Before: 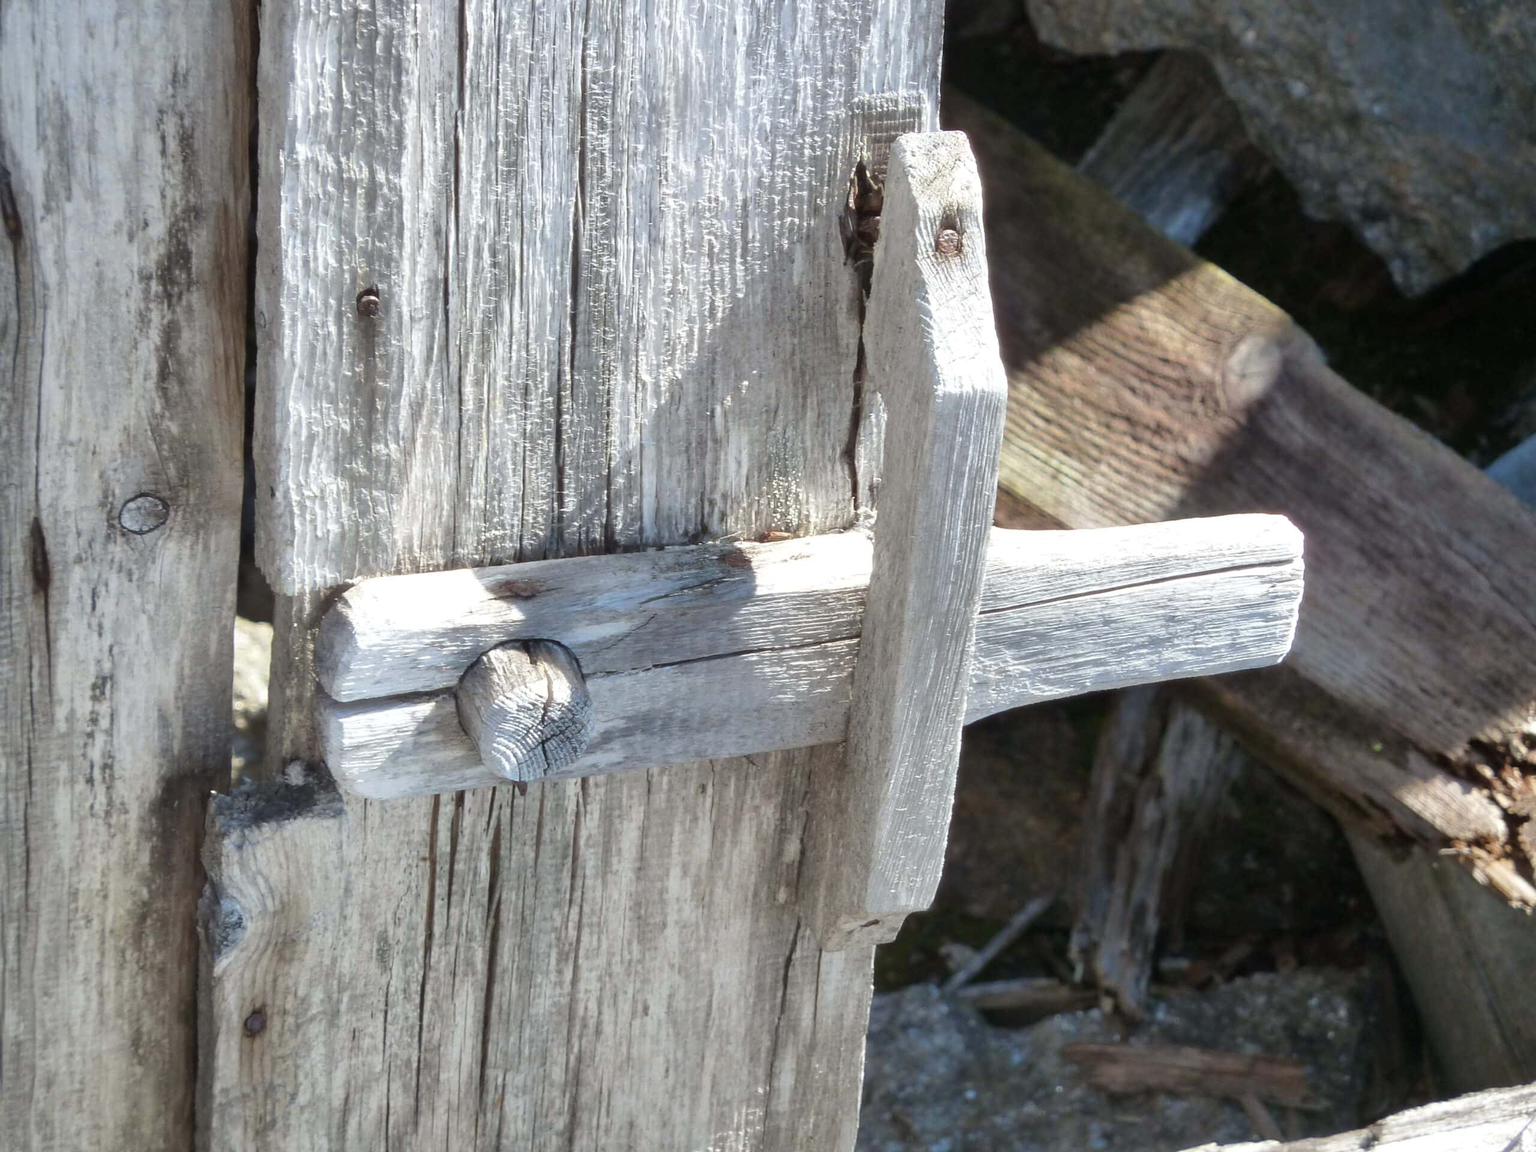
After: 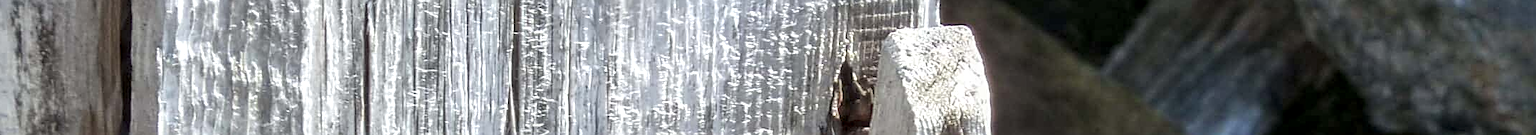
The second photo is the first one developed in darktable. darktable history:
local contrast: highlights 61%, detail 143%, midtone range 0.428
crop and rotate: left 9.644%, top 9.491%, right 6.021%, bottom 80.509%
sharpen: on, module defaults
